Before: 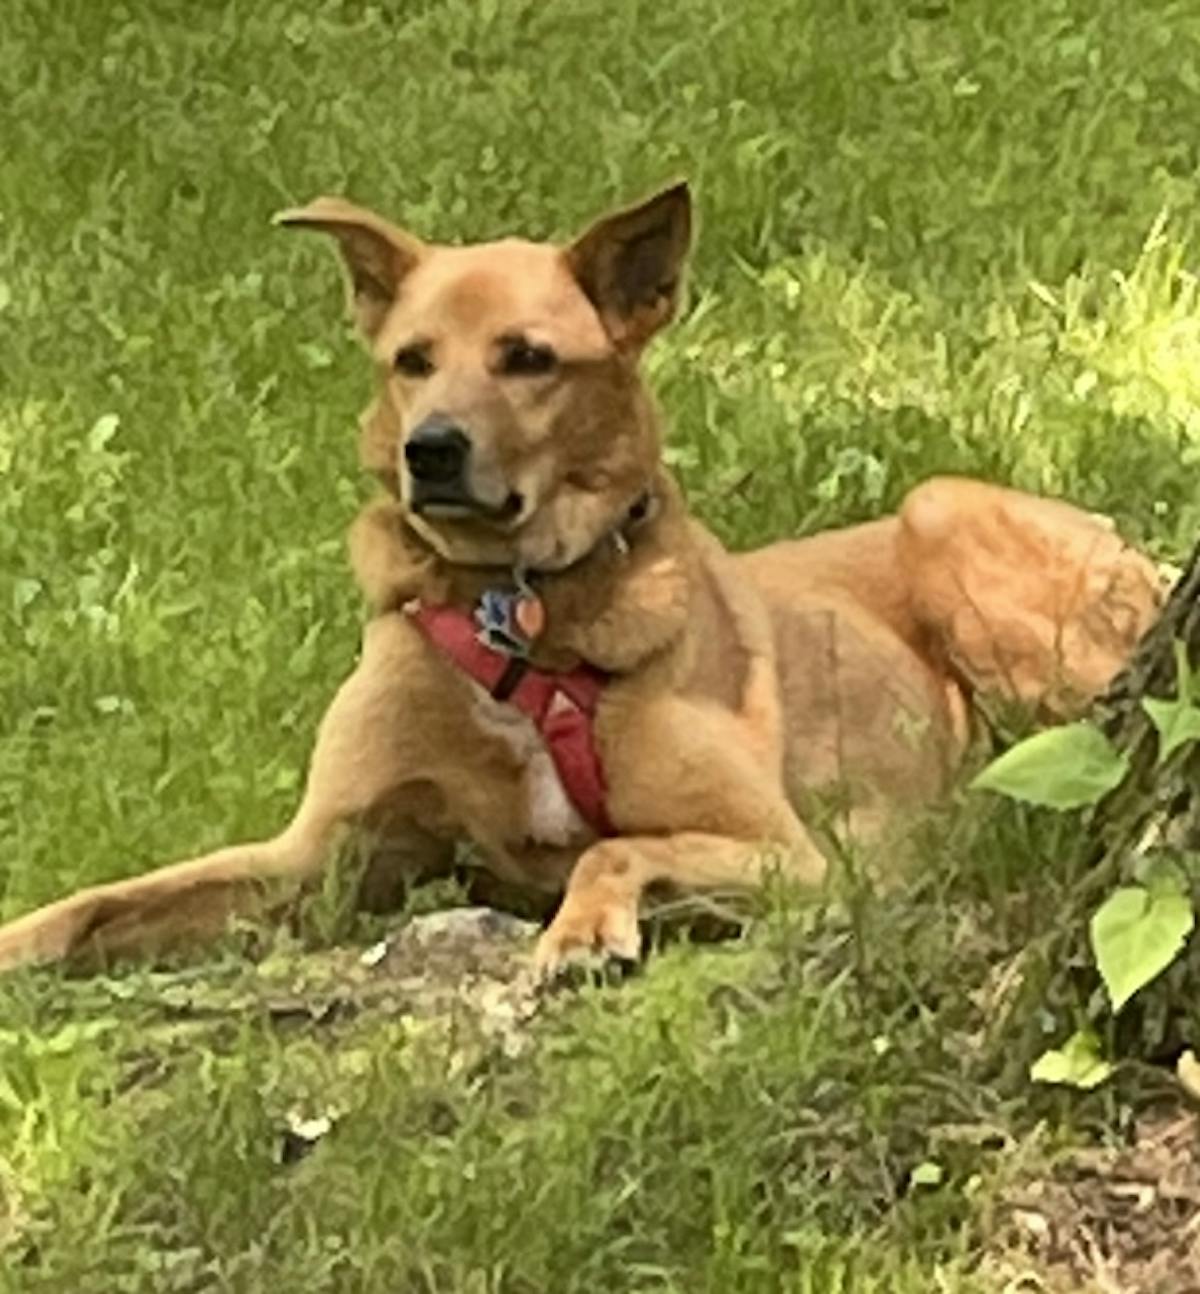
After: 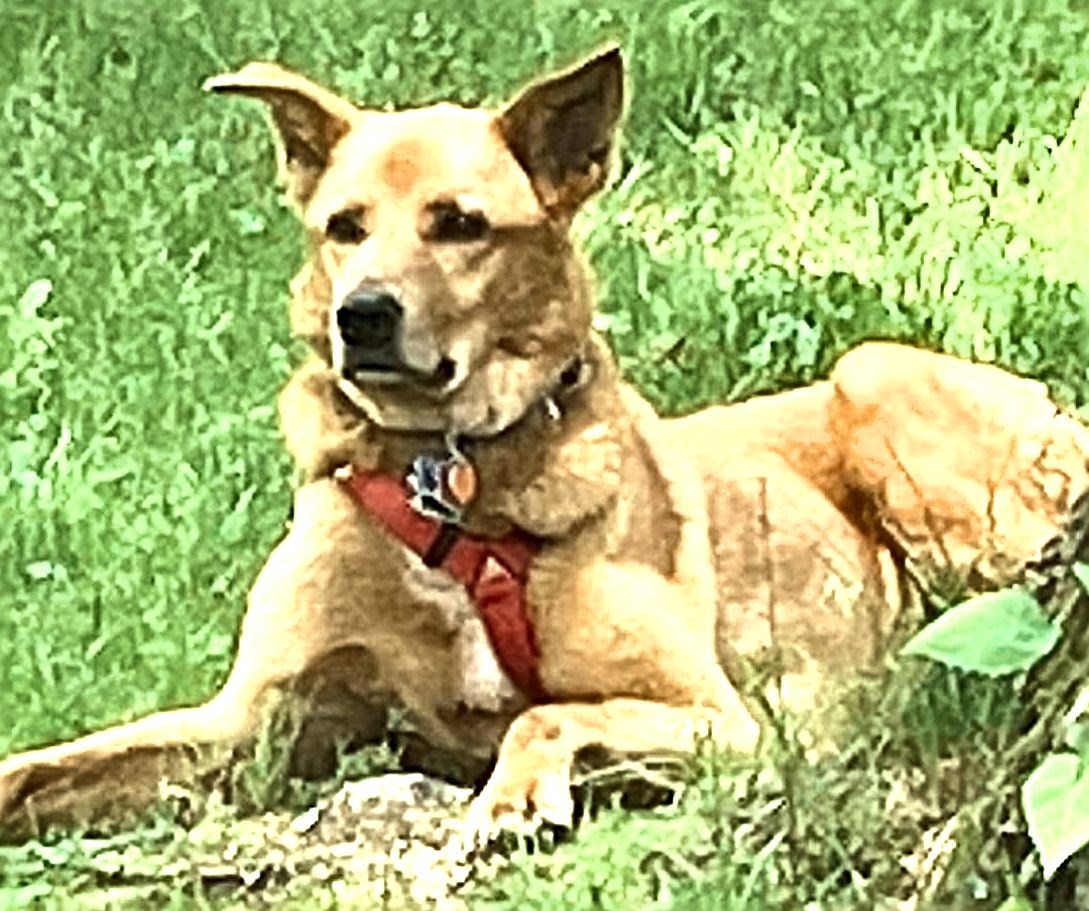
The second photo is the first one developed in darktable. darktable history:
crop: left 5.679%, top 10.368%, right 3.546%, bottom 19.226%
tone equalizer: -8 EV -0.452 EV, -7 EV -0.429 EV, -6 EV -0.315 EV, -5 EV -0.222 EV, -3 EV 0.237 EV, -2 EV 0.321 EV, -1 EV 0.401 EV, +0 EV 0.423 EV, edges refinement/feathering 500, mask exposure compensation -1.57 EV, preserve details no
color zones: curves: ch0 [(0, 0.5) (0.125, 0.4) (0.25, 0.5) (0.375, 0.4) (0.5, 0.4) (0.625, 0.35) (0.75, 0.35) (0.875, 0.5)]; ch1 [(0, 0.35) (0.125, 0.45) (0.25, 0.35) (0.375, 0.35) (0.5, 0.35) (0.625, 0.35) (0.75, 0.45) (0.875, 0.35)]; ch2 [(0, 0.6) (0.125, 0.5) (0.25, 0.5) (0.375, 0.6) (0.5, 0.6) (0.625, 0.5) (0.75, 0.5) (0.875, 0.5)], process mode strong
shadows and highlights: shadows -87.05, highlights -37.16, soften with gaussian
exposure: black level correction 0, exposure 1.2 EV, compensate exposure bias true, compensate highlight preservation false
sharpen: radius 3.652, amount 0.94
color correction: highlights a* -4.61, highlights b* 5.06, saturation 0.974
